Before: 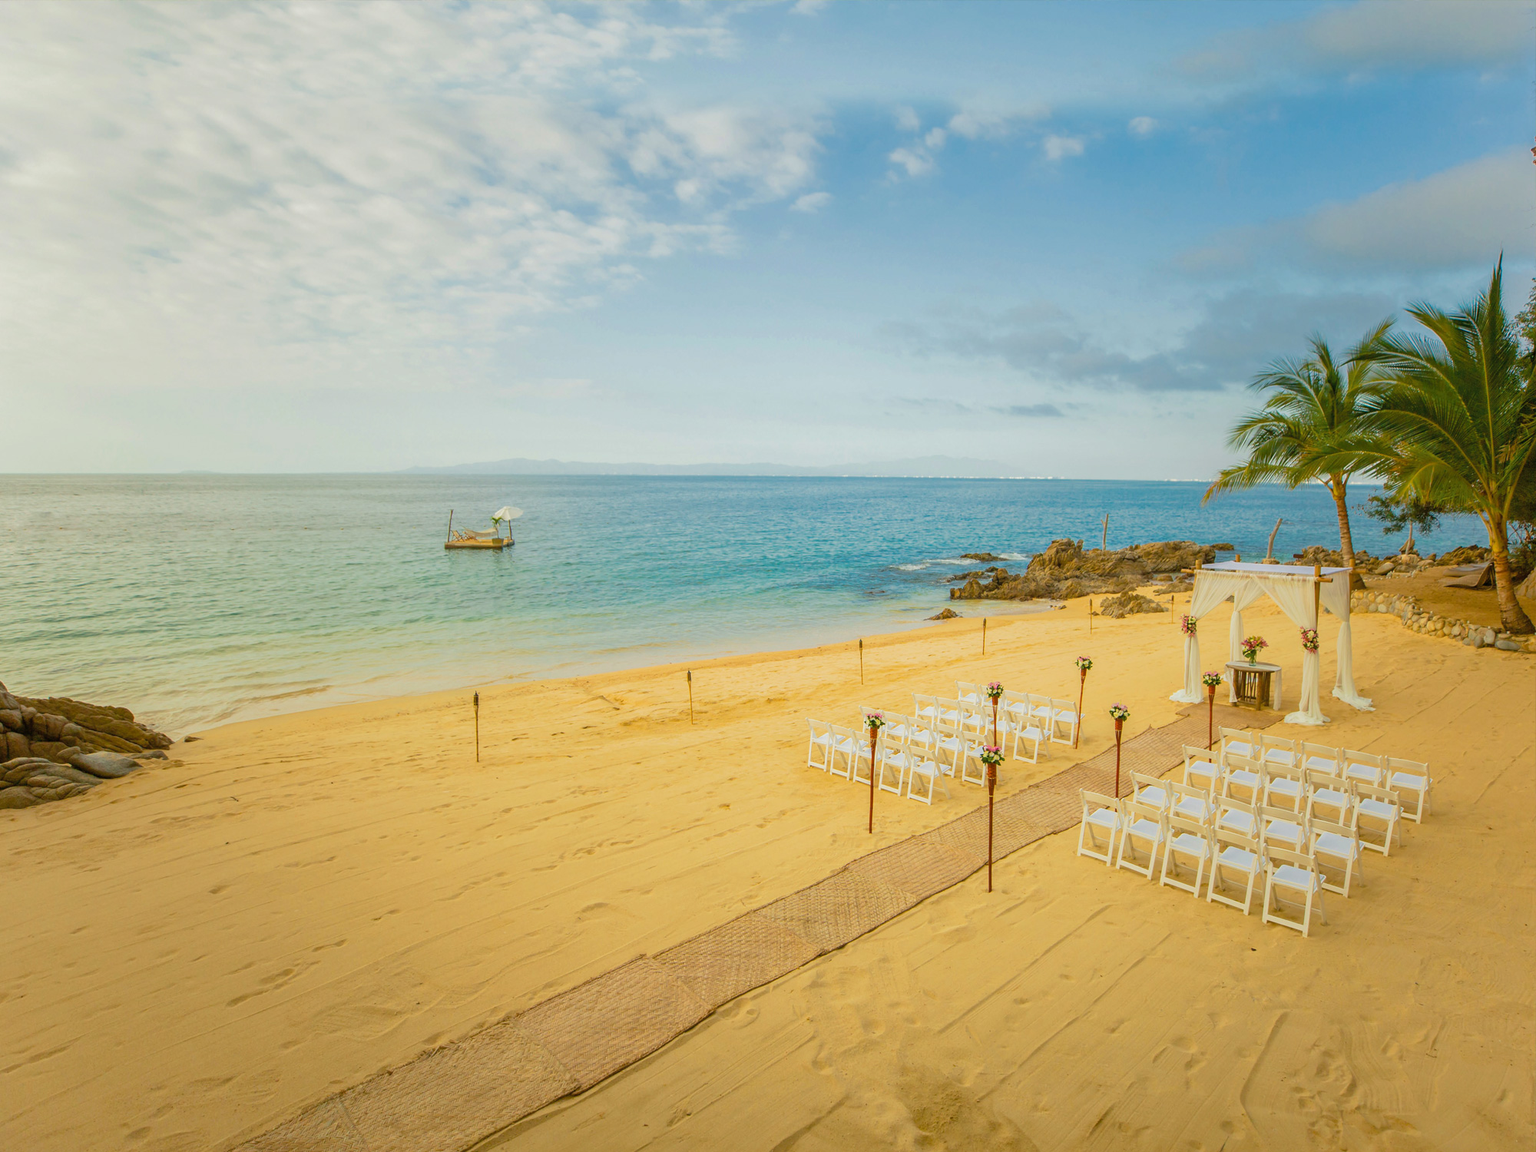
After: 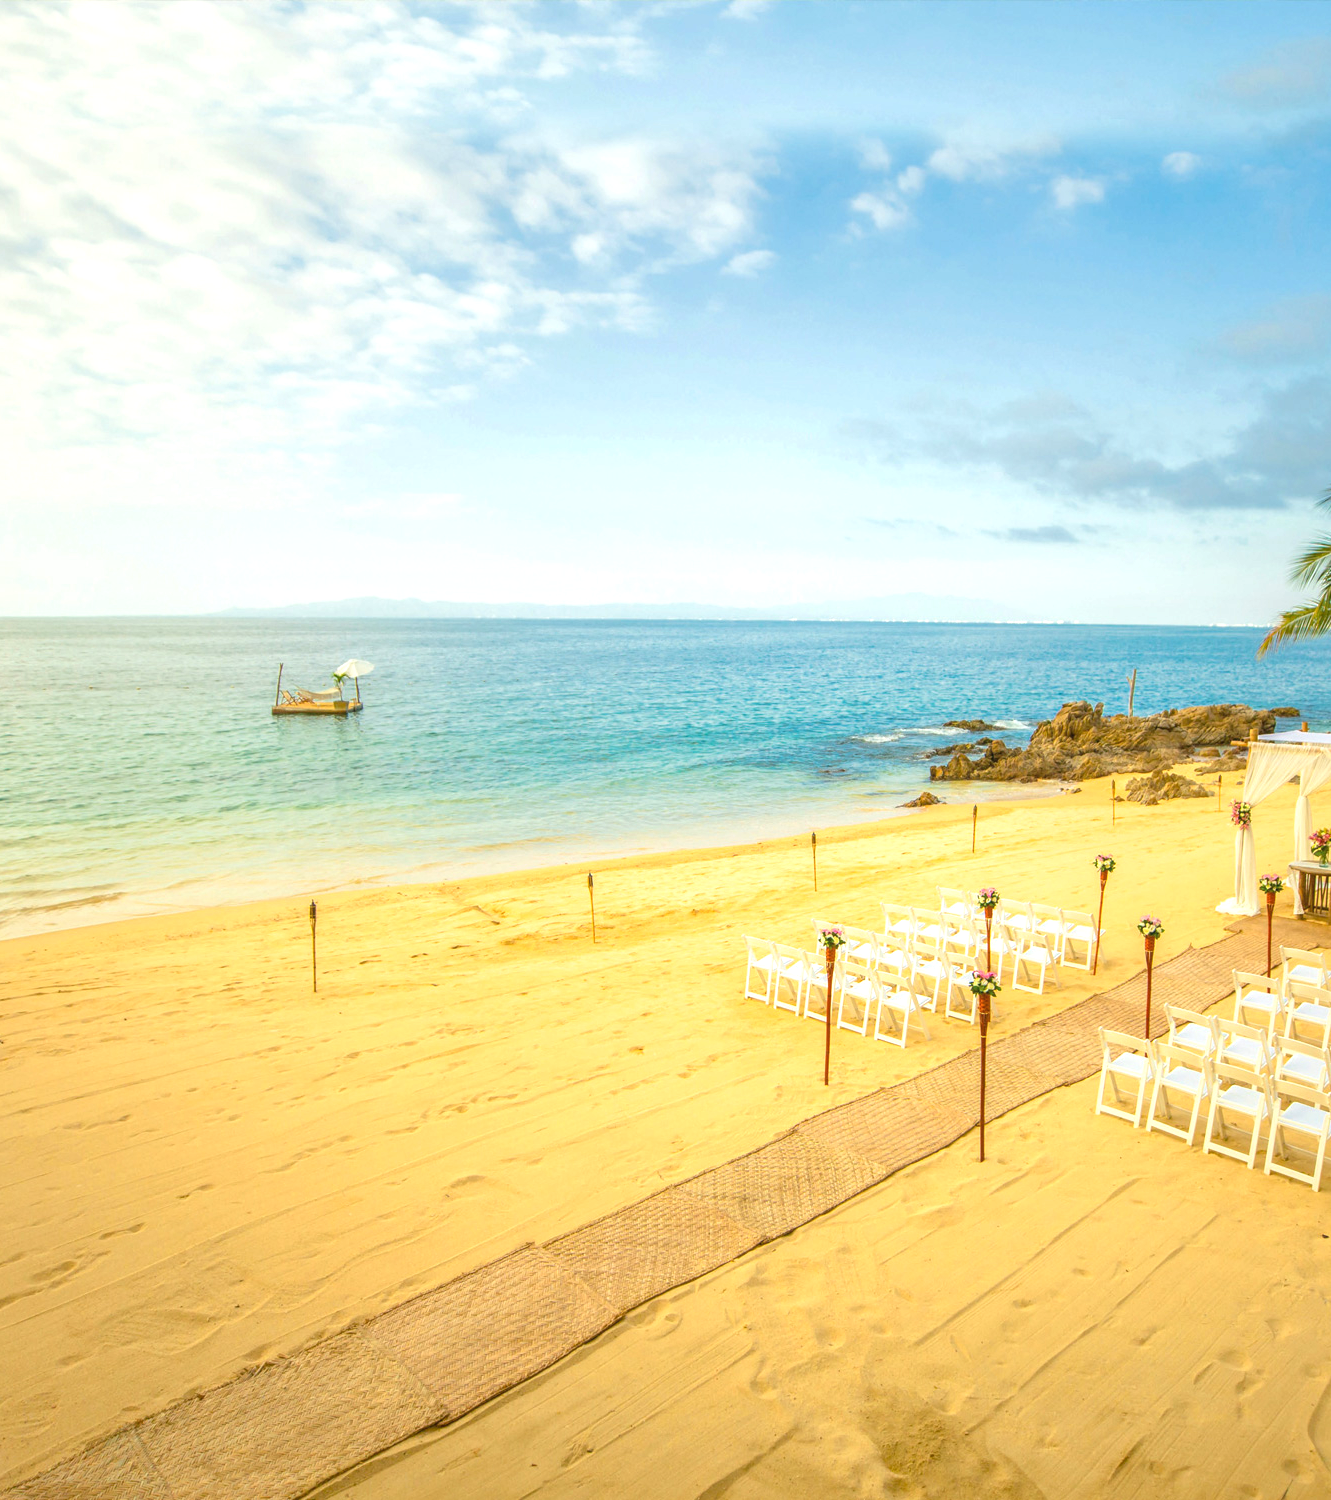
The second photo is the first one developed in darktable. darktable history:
exposure: black level correction 0, exposure 0.702 EV, compensate highlight preservation false
crop: left 15.366%, right 17.848%
local contrast: detail 115%
